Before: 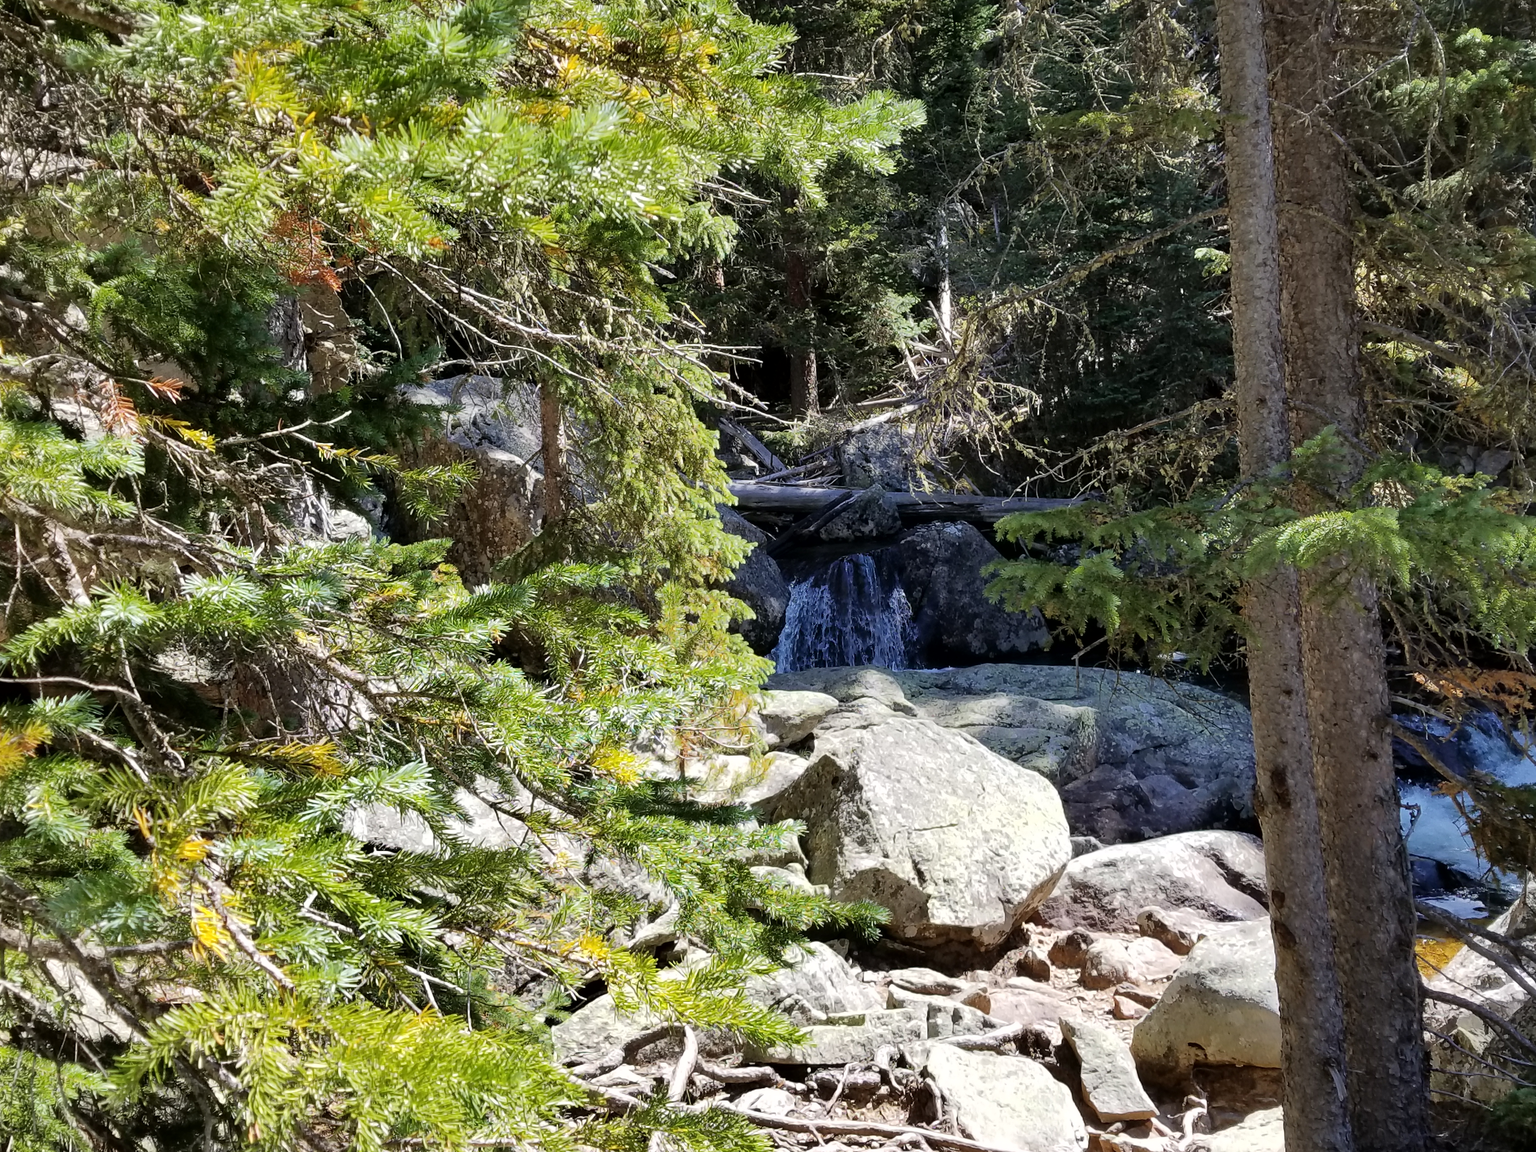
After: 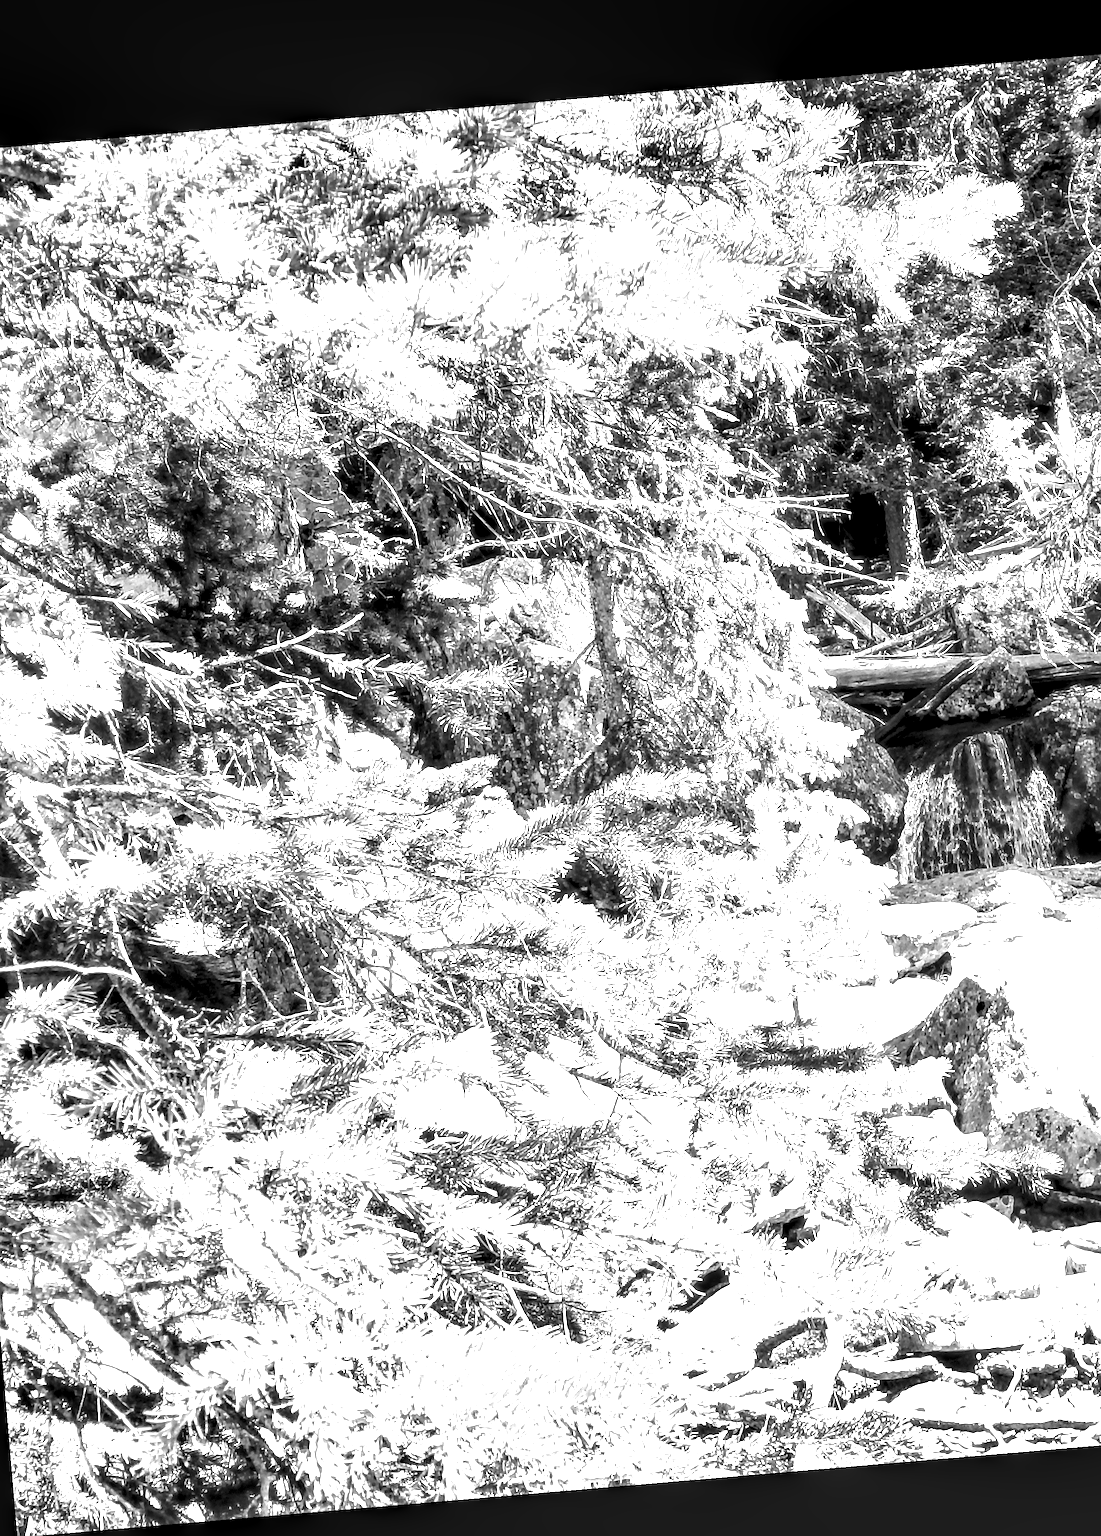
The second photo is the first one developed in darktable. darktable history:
color correction: highlights a* 21.16, highlights b* 19.61
haze removal: strength -0.1, adaptive false
color zones: curves: ch1 [(0, -0.394) (0.143, -0.394) (0.286, -0.394) (0.429, -0.392) (0.571, -0.391) (0.714, -0.391) (0.857, -0.391) (1, -0.394)]
rotate and perspective: rotation -4.86°, automatic cropping off
local contrast: highlights 19%, detail 186%
crop: left 5.114%, right 38.589%
exposure: exposure 2.207 EV, compensate highlight preservation false
